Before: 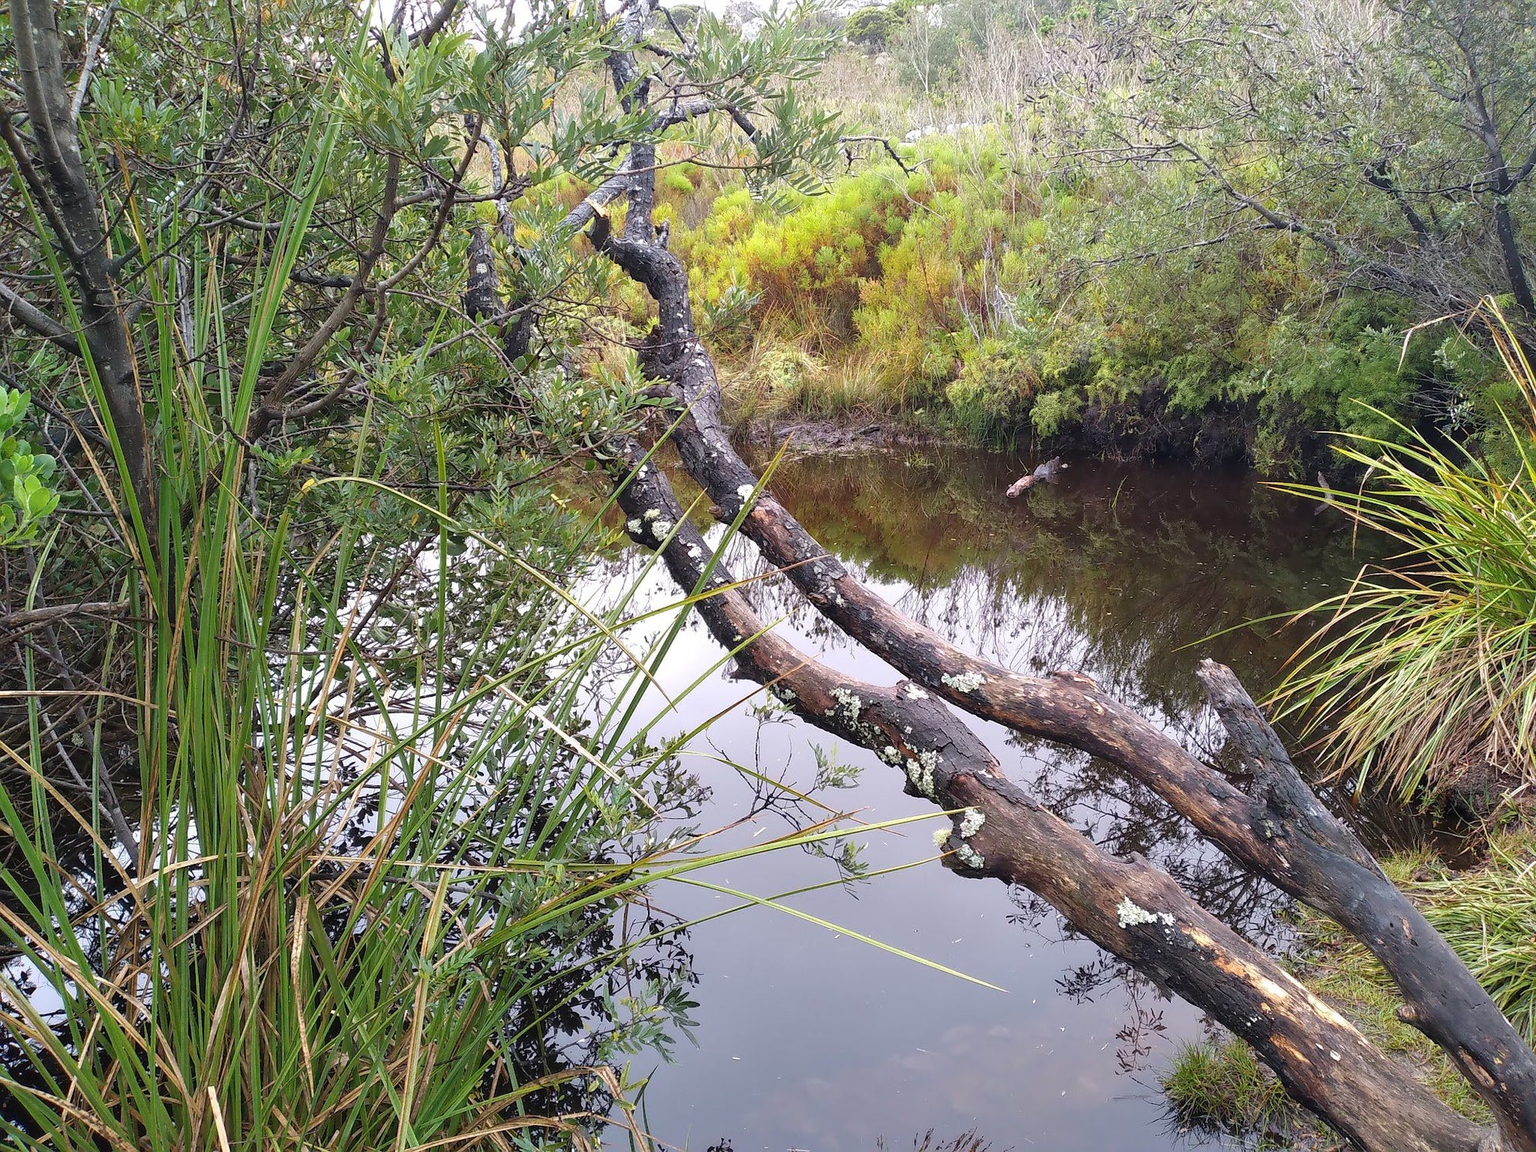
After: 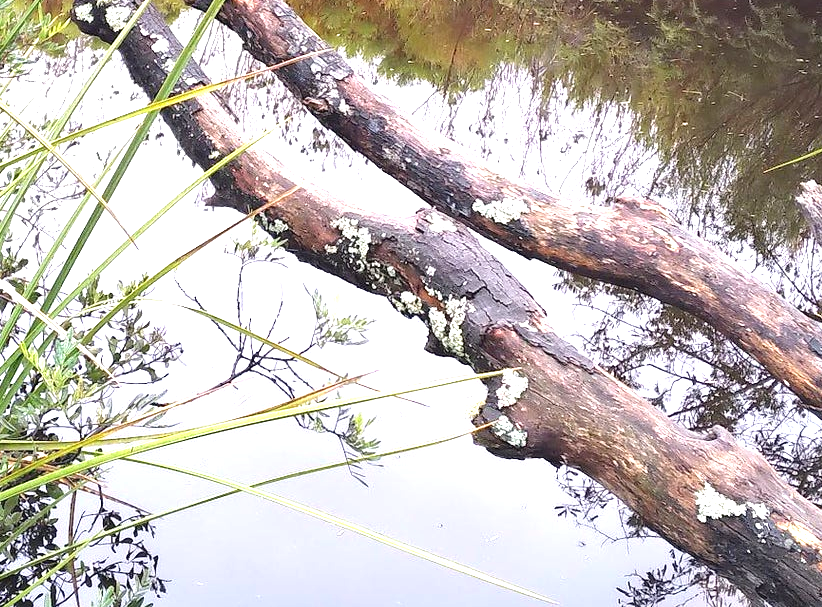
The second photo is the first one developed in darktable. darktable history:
crop: left 37.003%, top 44.852%, right 20.724%, bottom 13.522%
exposure: black level correction 0, exposure 1.199 EV, compensate highlight preservation false
